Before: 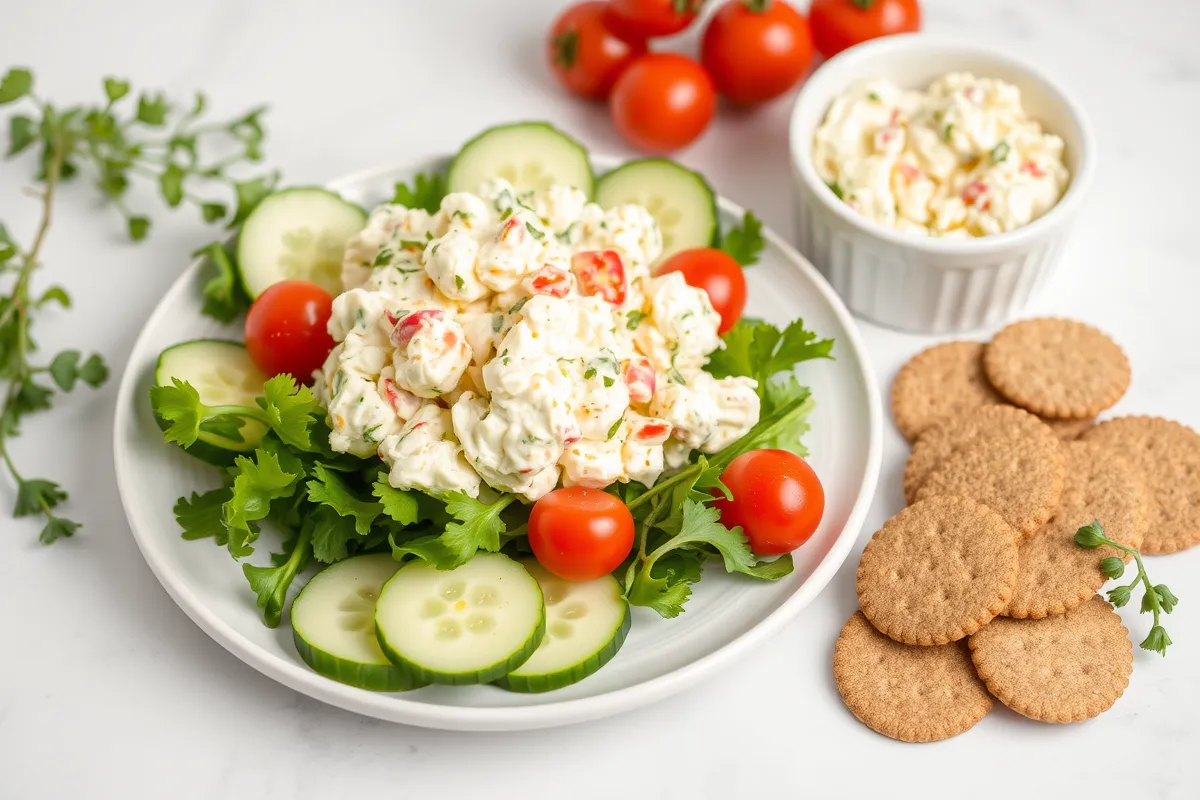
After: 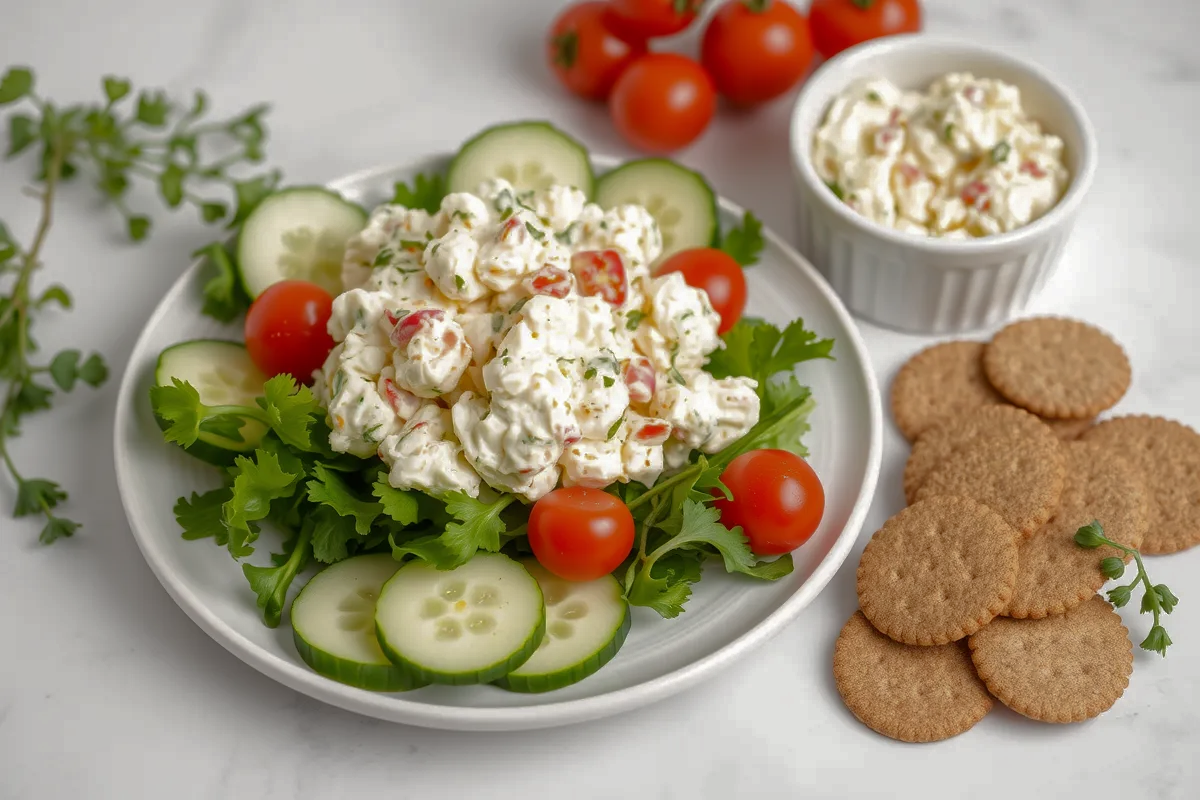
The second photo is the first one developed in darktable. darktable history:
base curve: curves: ch0 [(0, 0) (0.841, 0.609) (1, 1)]
local contrast: mode bilateral grid, contrast 15, coarseness 36, detail 105%, midtone range 0.2
white balance: red 1, blue 1
